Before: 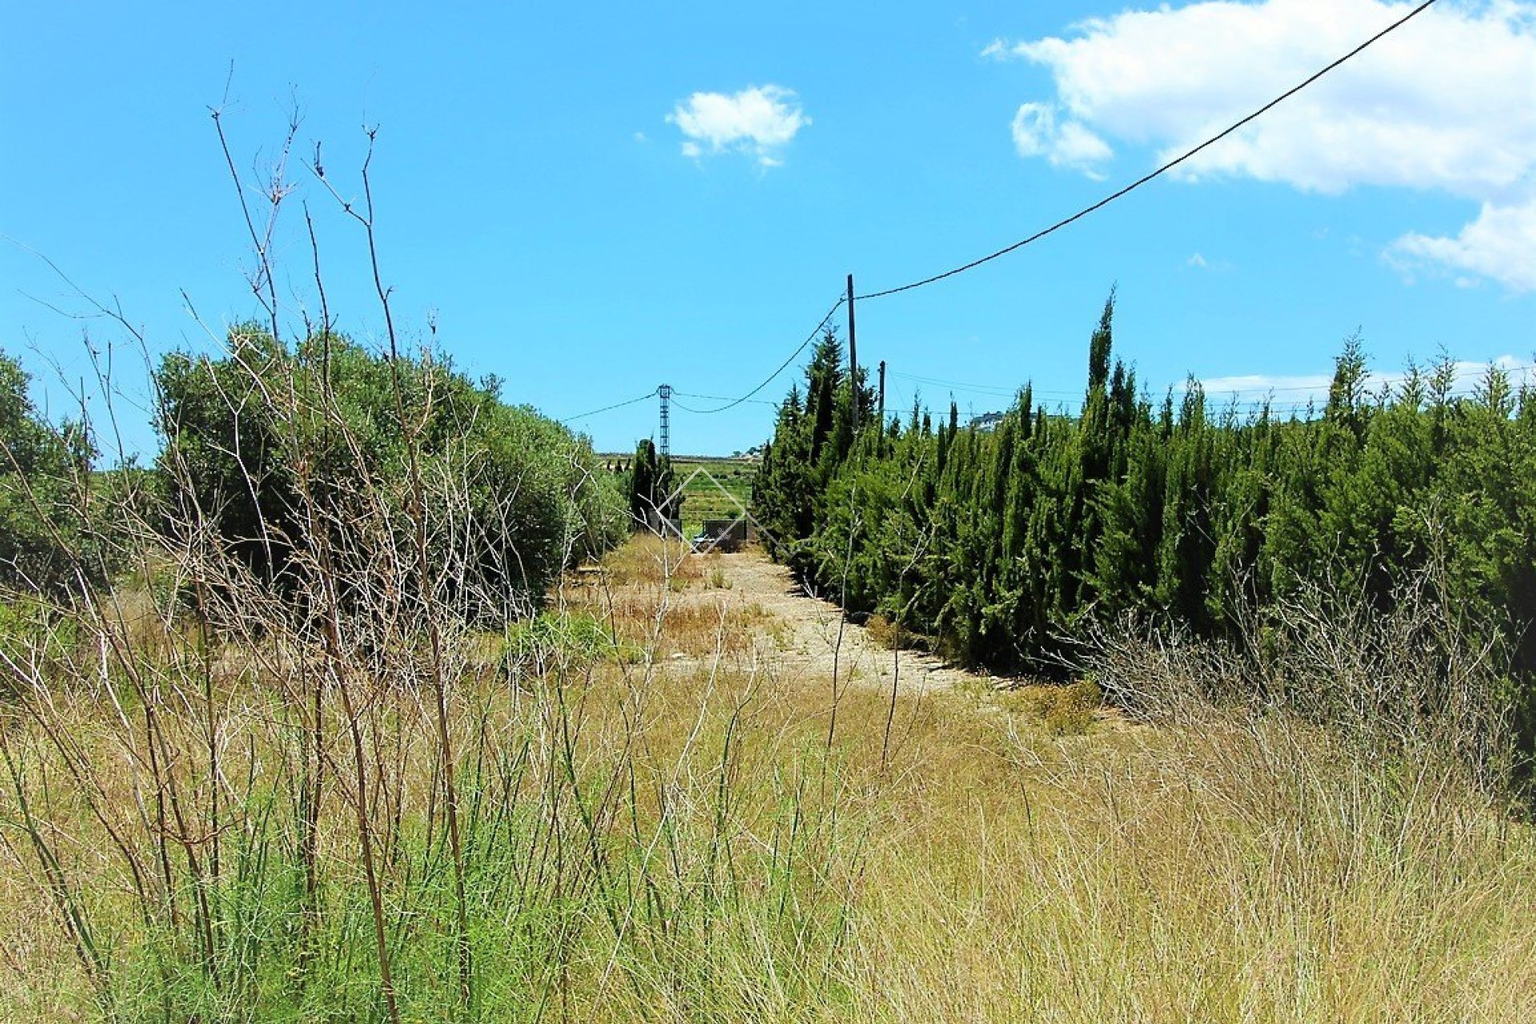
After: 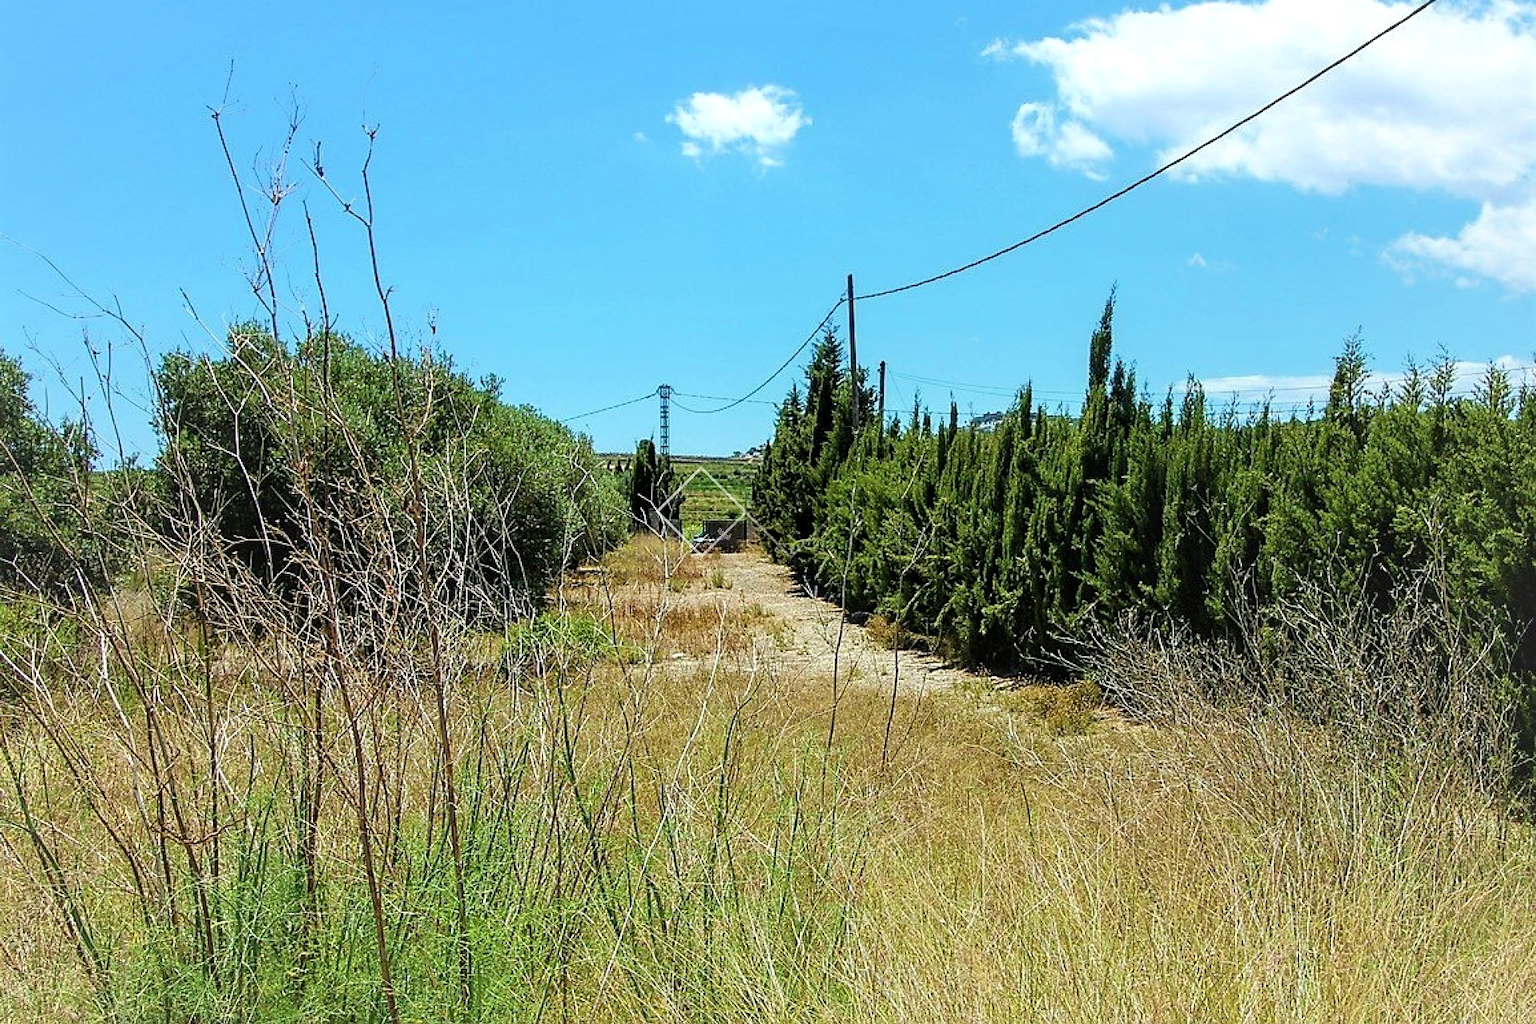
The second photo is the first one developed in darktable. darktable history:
local contrast: on, module defaults
sharpen: amount 0.216
